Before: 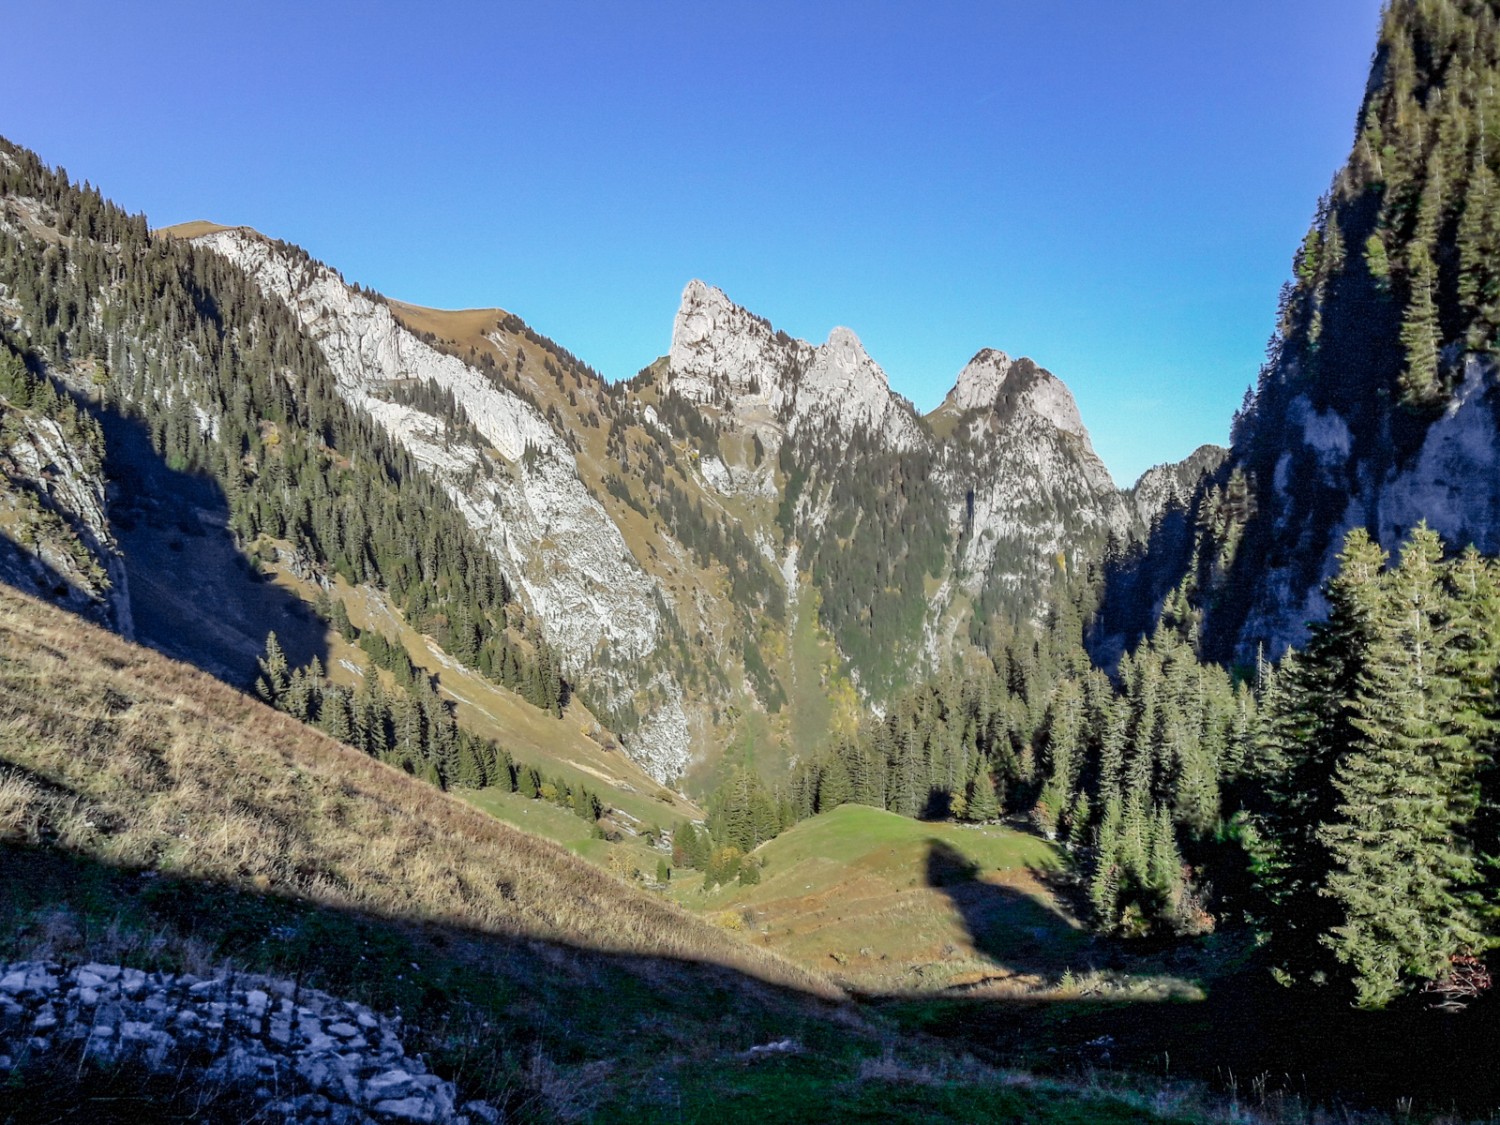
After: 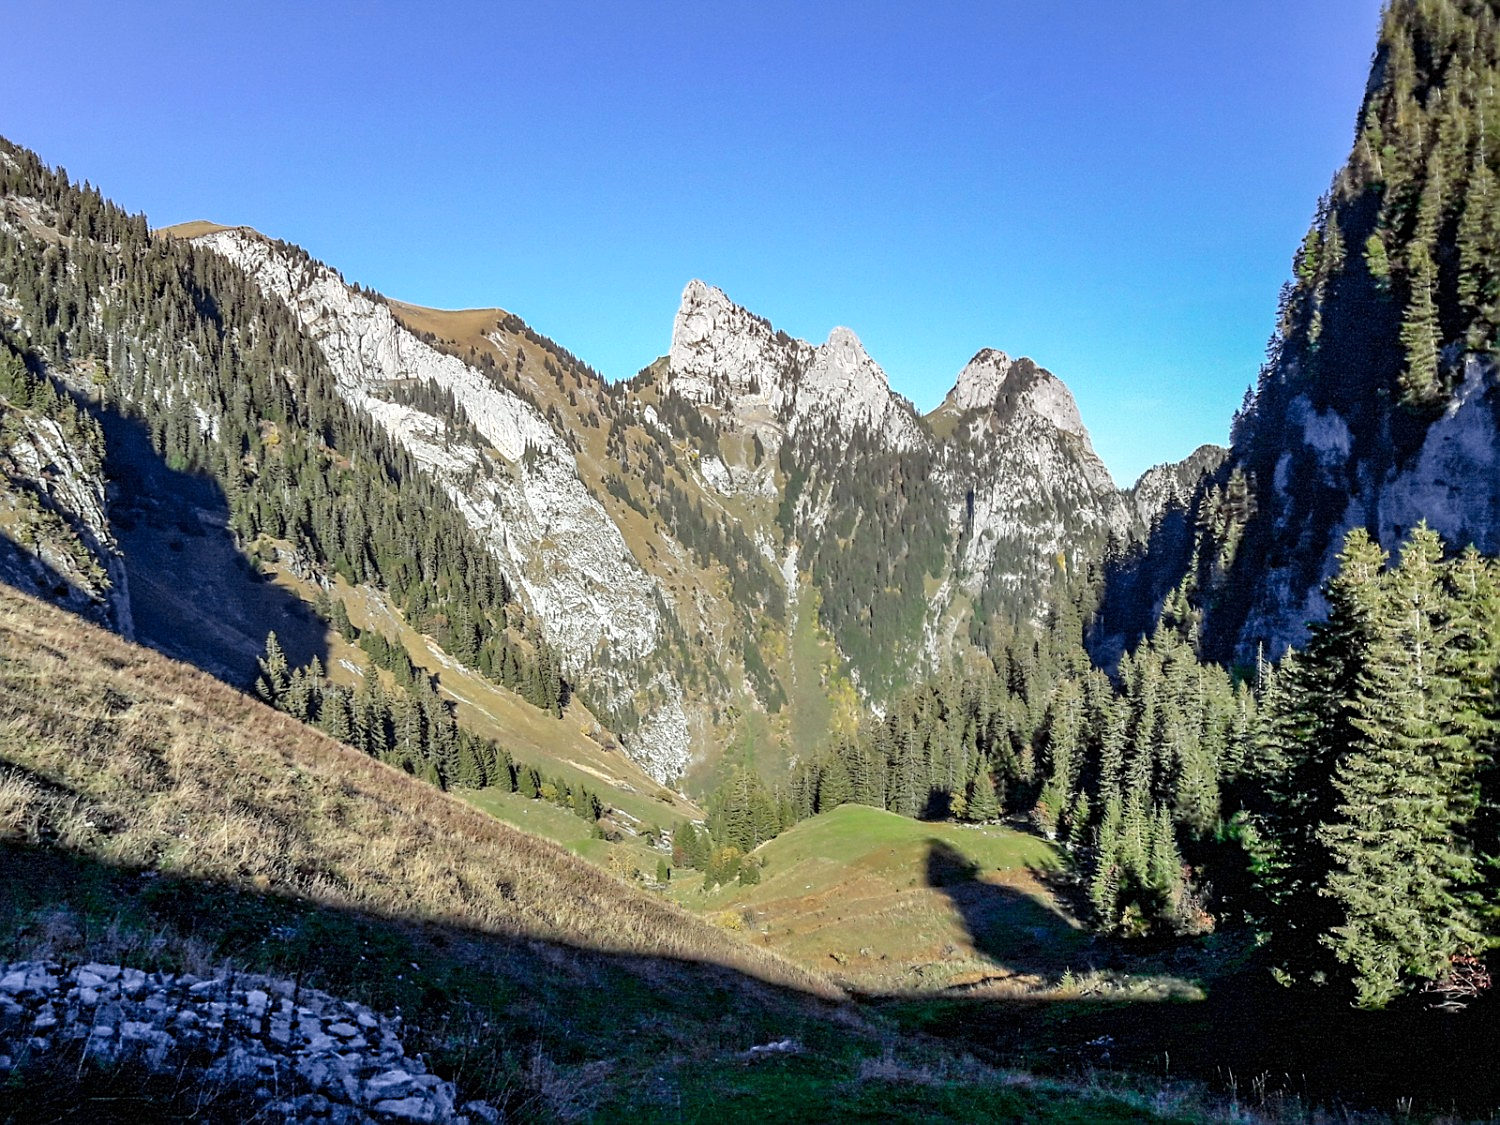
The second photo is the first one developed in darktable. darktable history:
levels: levels [0, 0.476, 0.951]
sharpen: on, module defaults
